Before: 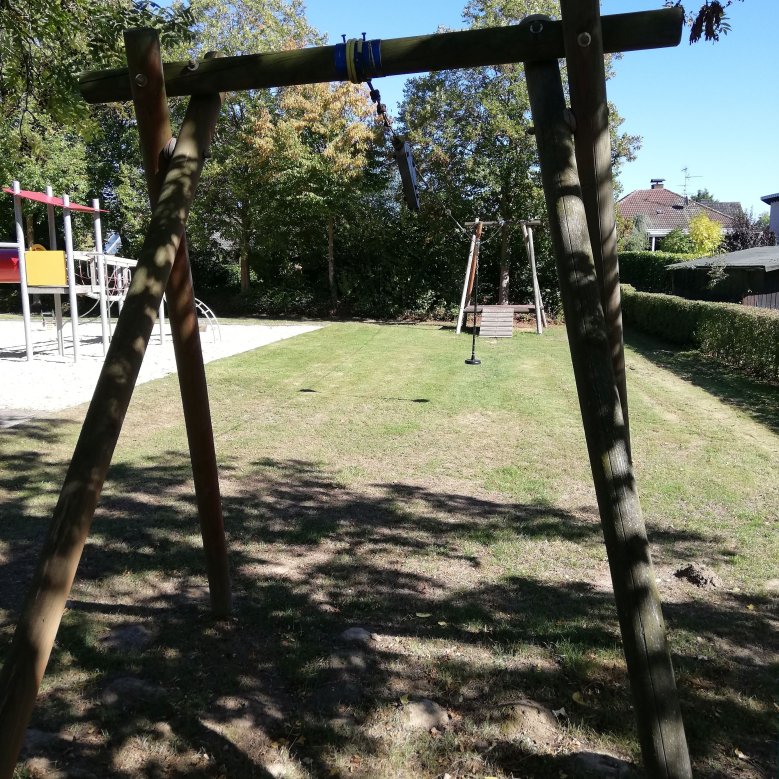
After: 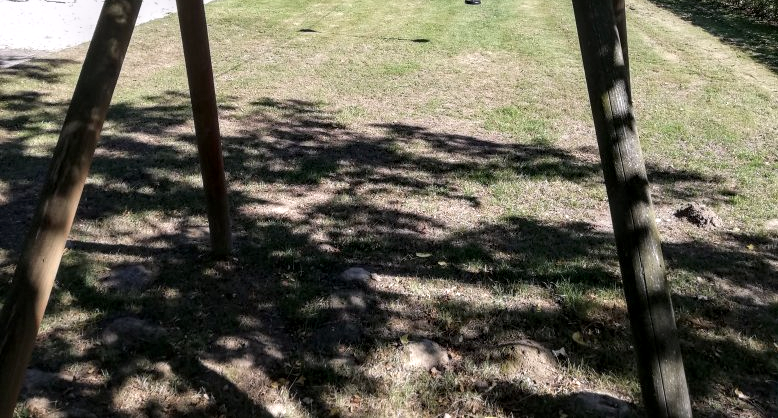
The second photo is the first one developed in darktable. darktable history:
color calibration: illuminant custom, x 0.348, y 0.366, temperature 4940.58 K
local contrast: detail 142%
crop and rotate: top 46.237%
